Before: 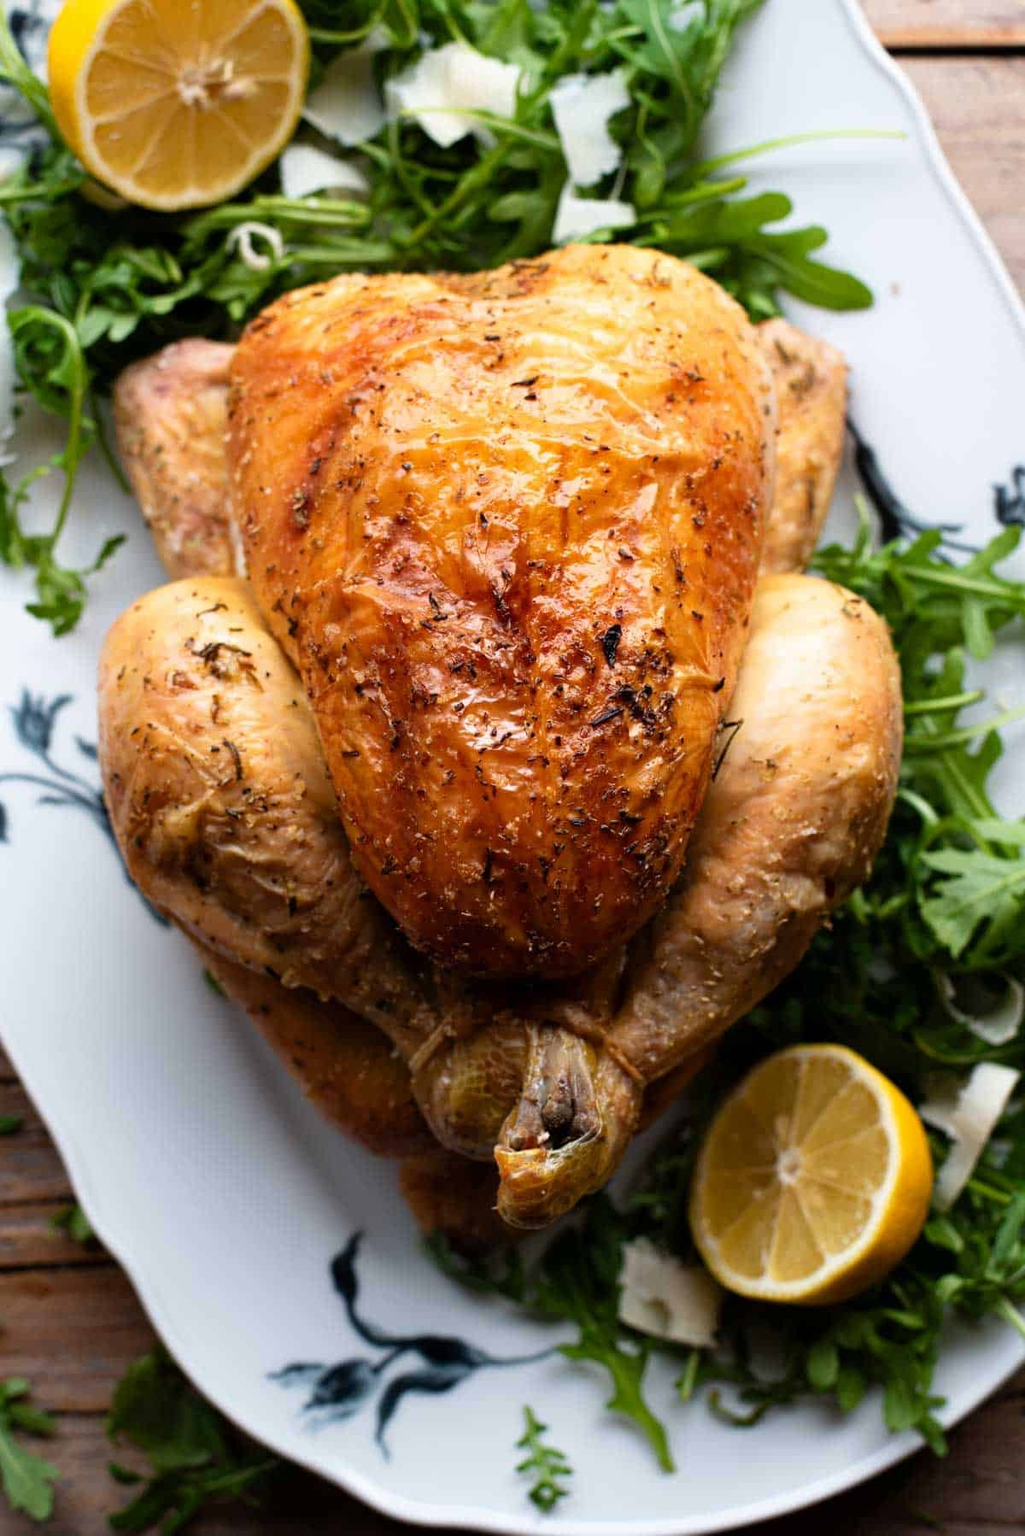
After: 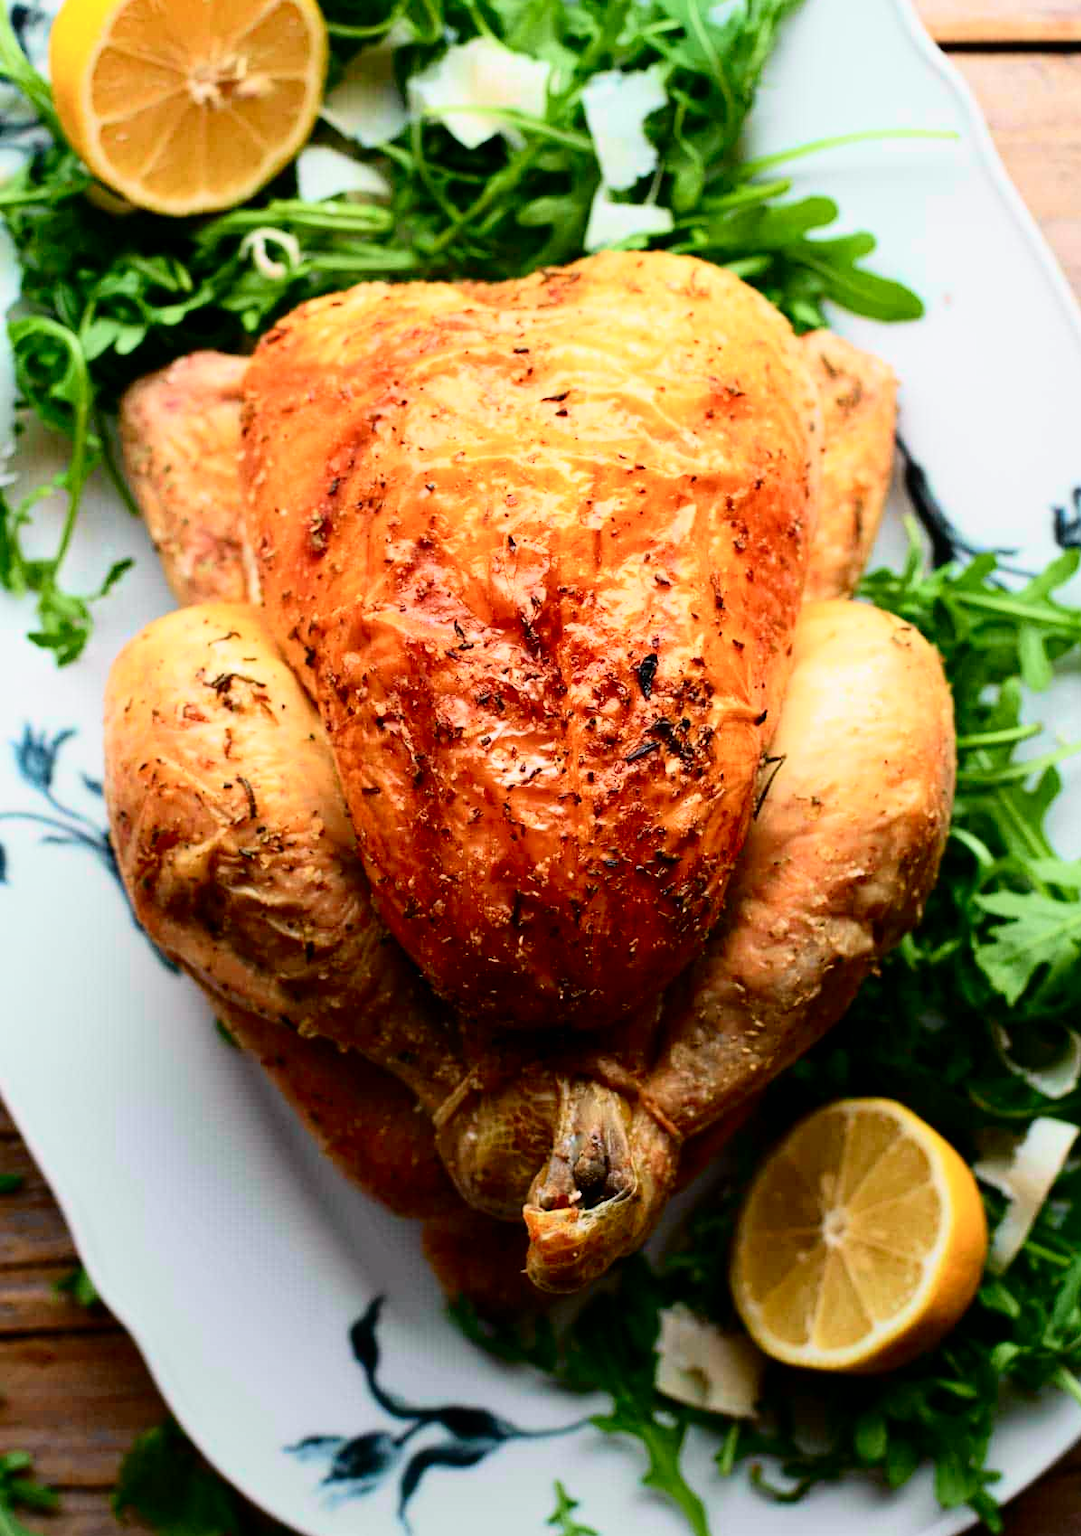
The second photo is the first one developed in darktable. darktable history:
white balance: red 1, blue 1
crop: top 0.448%, right 0.264%, bottom 5.045%
tone curve: curves: ch0 [(0, 0.003) (0.044, 0.032) (0.12, 0.089) (0.19, 0.175) (0.271, 0.294) (0.457, 0.546) (0.588, 0.71) (0.701, 0.815) (0.86, 0.922) (1, 0.982)]; ch1 [(0, 0) (0.247, 0.215) (0.433, 0.382) (0.466, 0.426) (0.493, 0.481) (0.501, 0.5) (0.517, 0.524) (0.557, 0.582) (0.598, 0.651) (0.671, 0.735) (0.796, 0.85) (1, 1)]; ch2 [(0, 0) (0.249, 0.216) (0.357, 0.317) (0.448, 0.432) (0.478, 0.492) (0.498, 0.499) (0.517, 0.53) (0.537, 0.57) (0.569, 0.623) (0.61, 0.663) (0.706, 0.75) (0.808, 0.809) (0.991, 0.968)], color space Lab, independent channels, preserve colors none
graduated density: rotation -180°, offset 27.42
exposure: black level correction 0.001, compensate highlight preservation false
